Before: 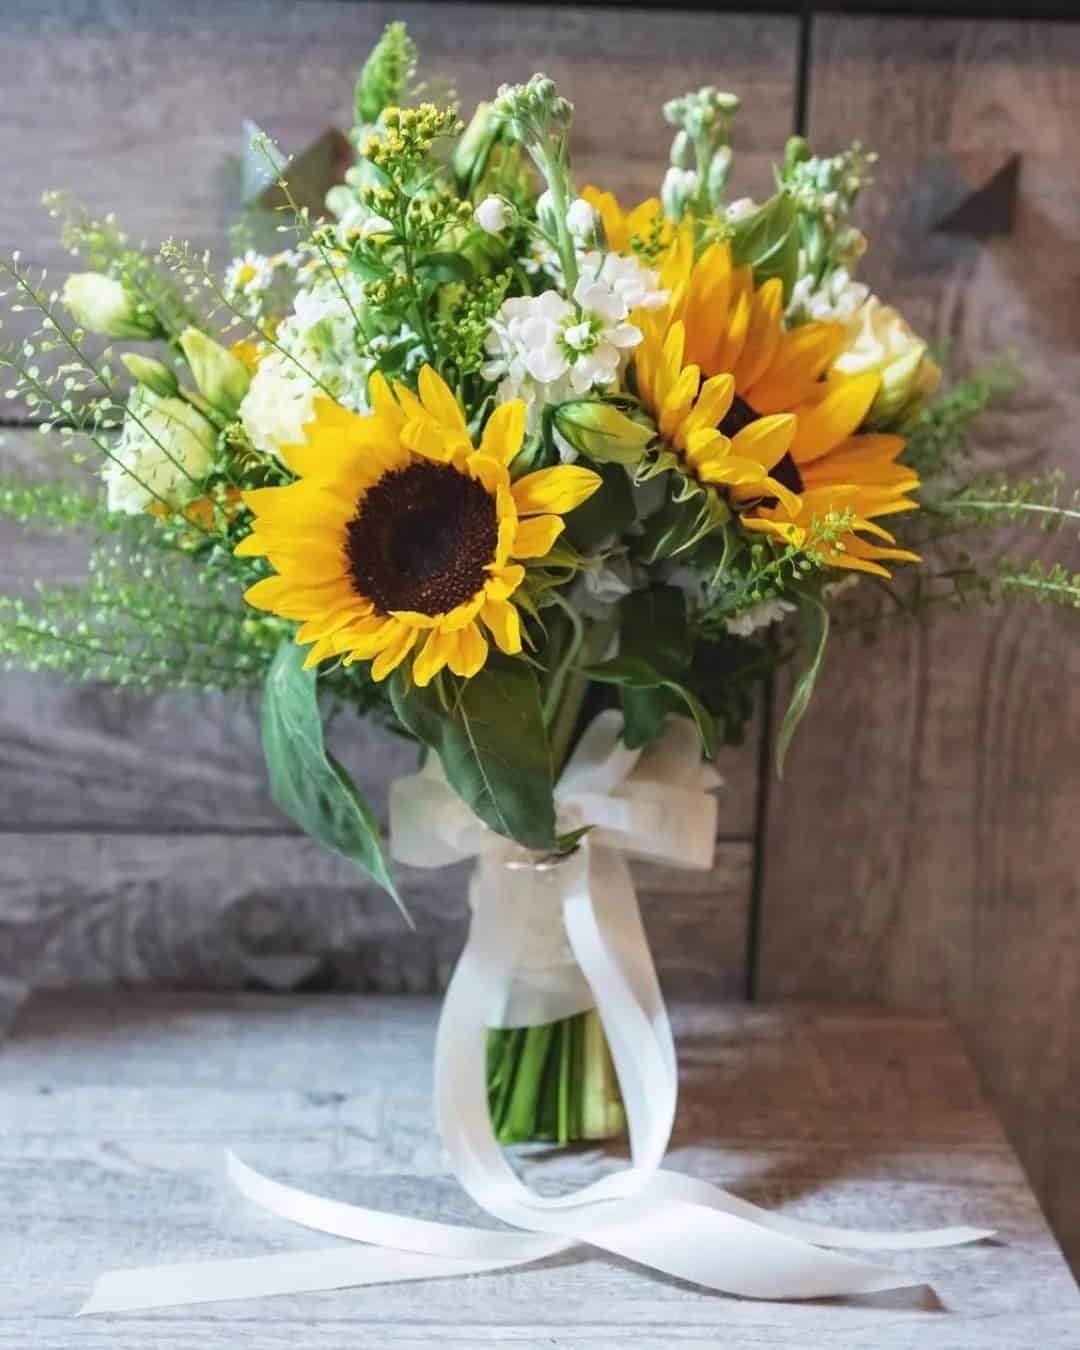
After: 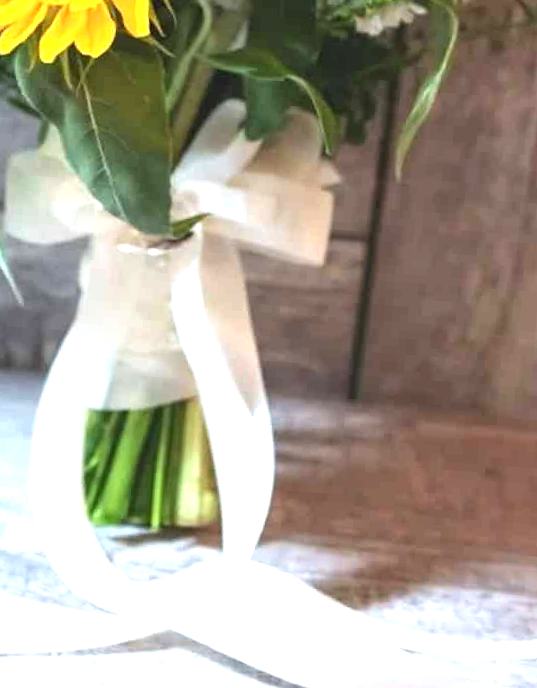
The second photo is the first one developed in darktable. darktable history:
exposure: black level correction 0, exposure 1 EV, compensate exposure bias true, compensate highlight preservation false
crop: left 35.976%, top 45.819%, right 18.162%, bottom 5.807%
rotate and perspective: rotation 4.1°, automatic cropping off
